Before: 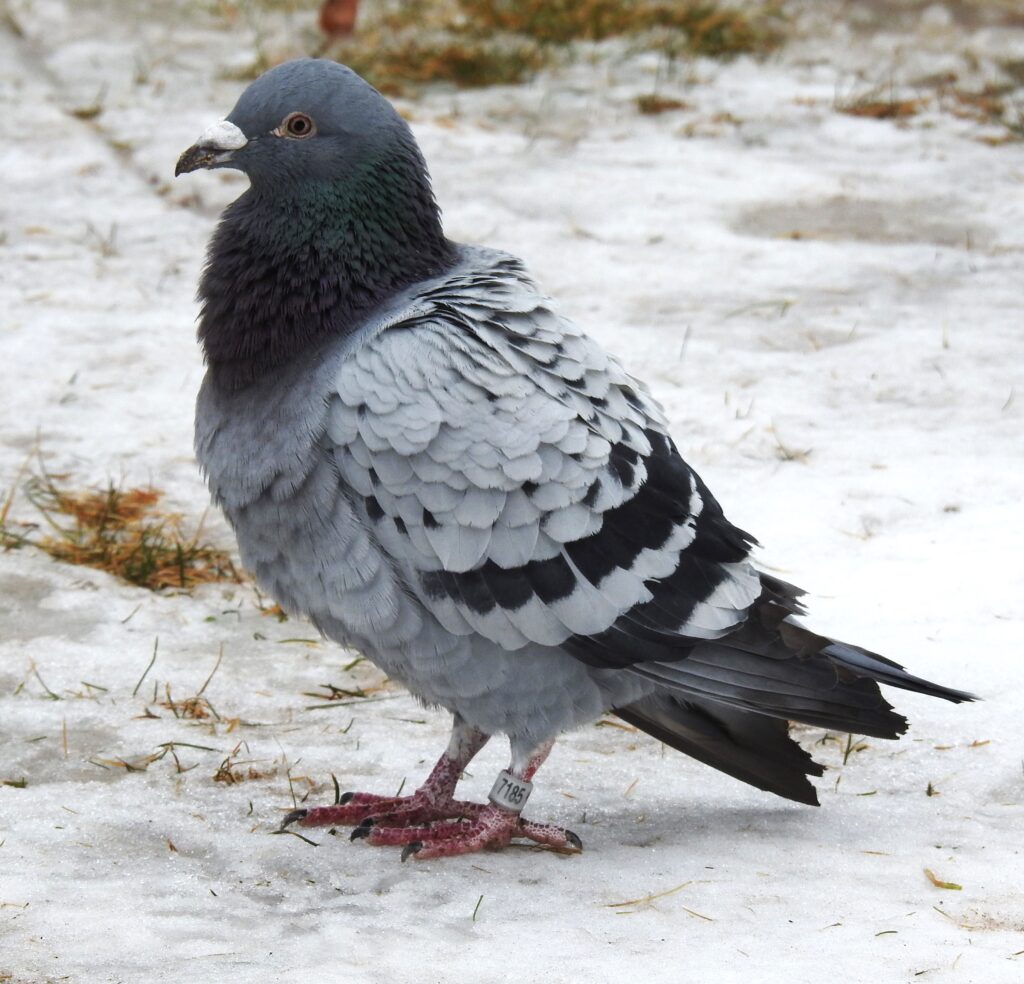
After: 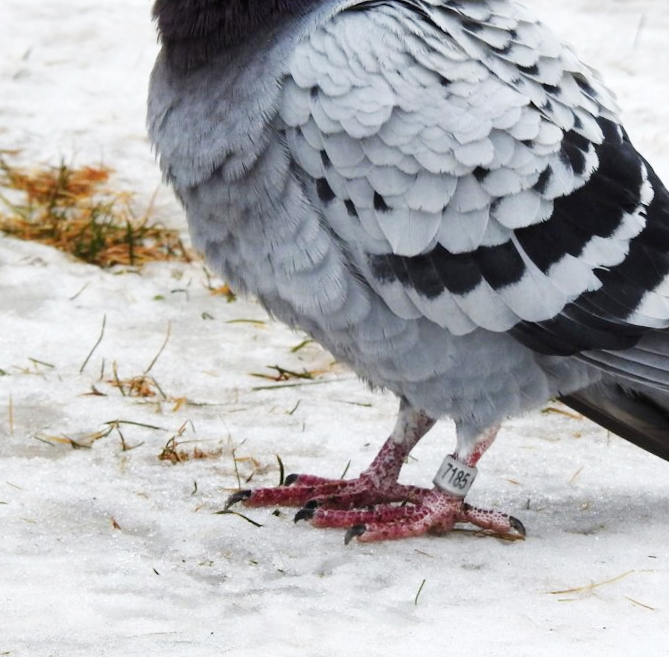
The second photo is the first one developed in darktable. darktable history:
tone curve: curves: ch0 [(0, 0) (0.004, 0.001) (0.133, 0.112) (0.325, 0.362) (0.832, 0.893) (1, 1)], preserve colors none
crop and rotate: angle -1.22°, left 3.841%, top 31.696%, right 29.343%
